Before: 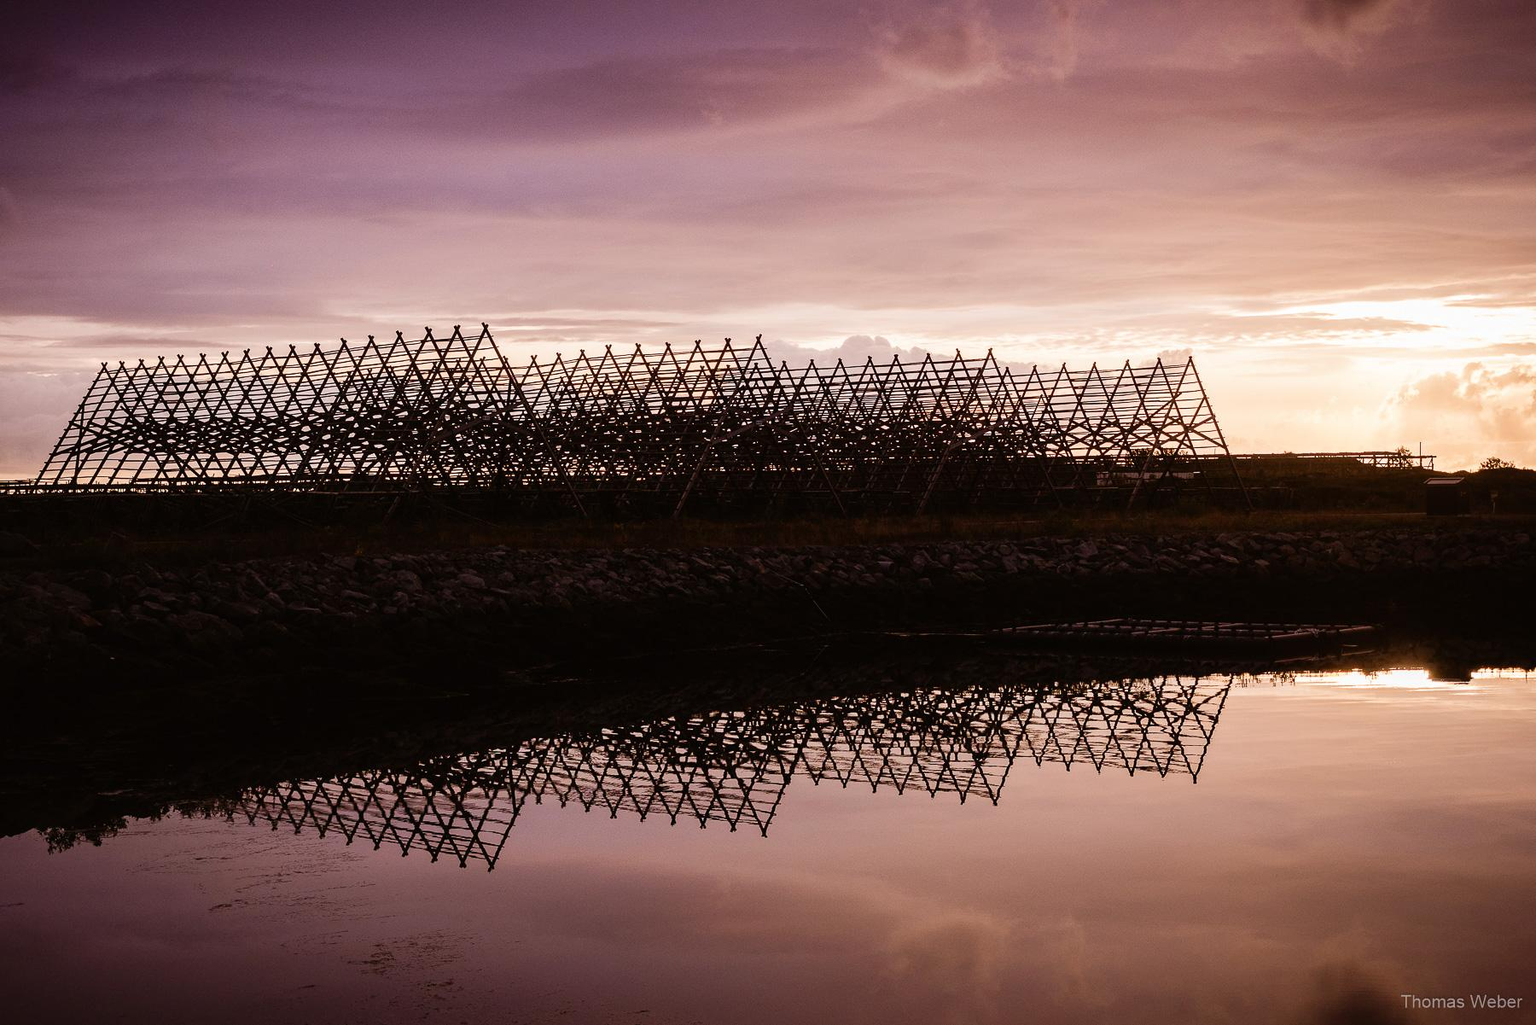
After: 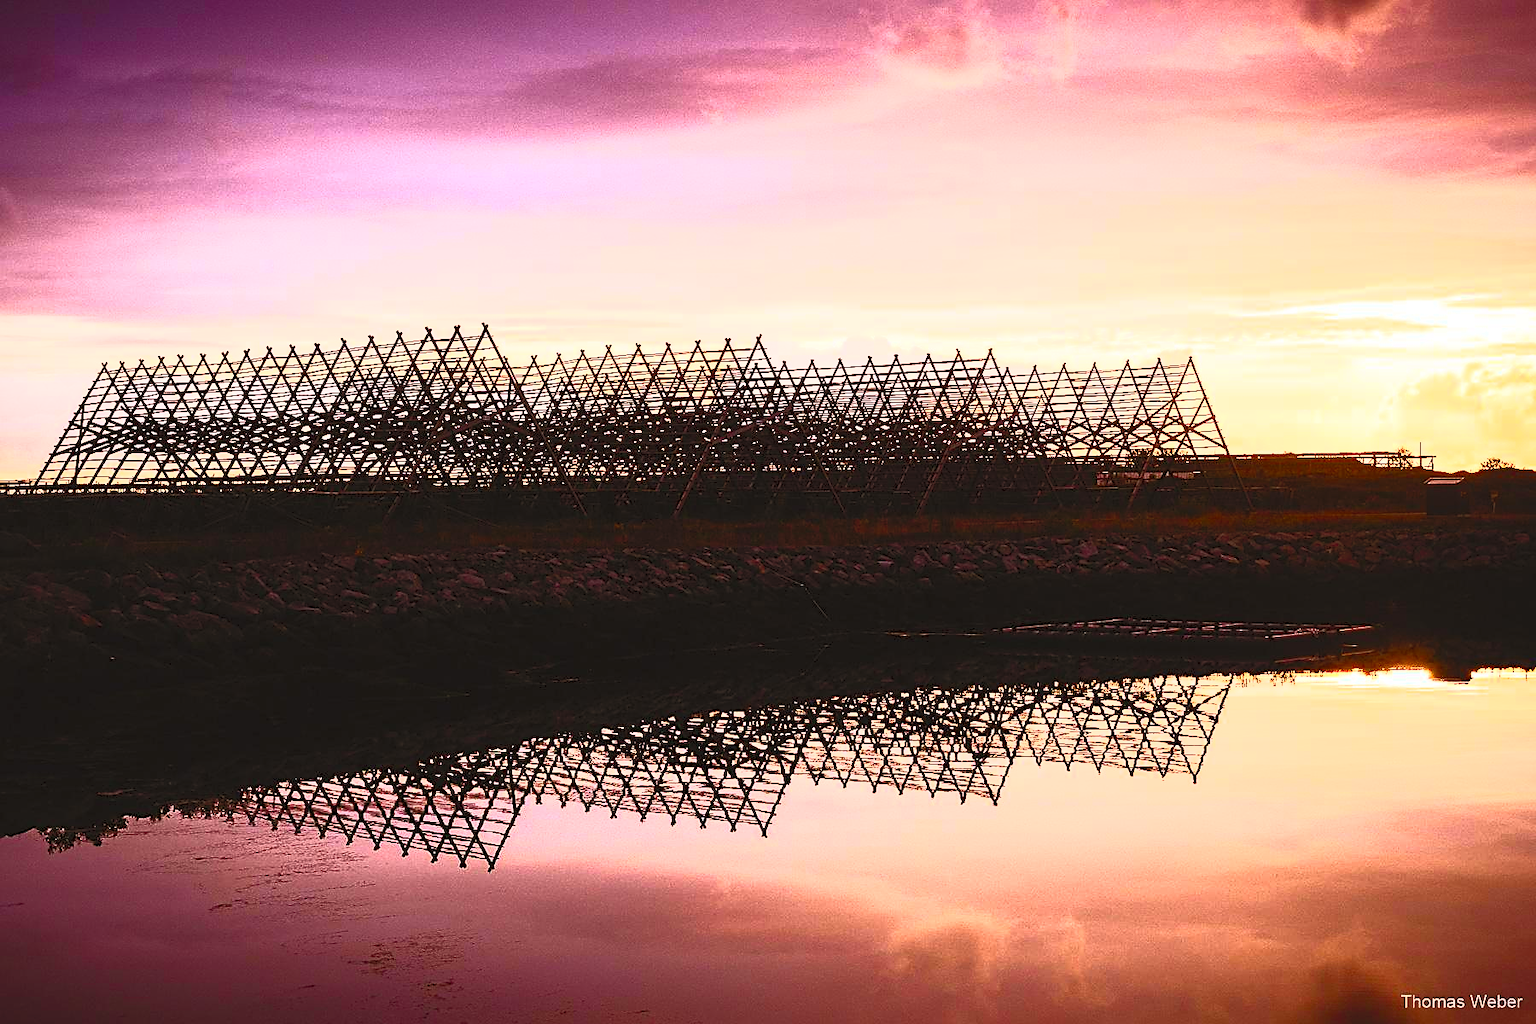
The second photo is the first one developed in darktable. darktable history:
sharpen: amount 0.494
contrast brightness saturation: contrast 0.991, brightness 0.993, saturation 0.988
